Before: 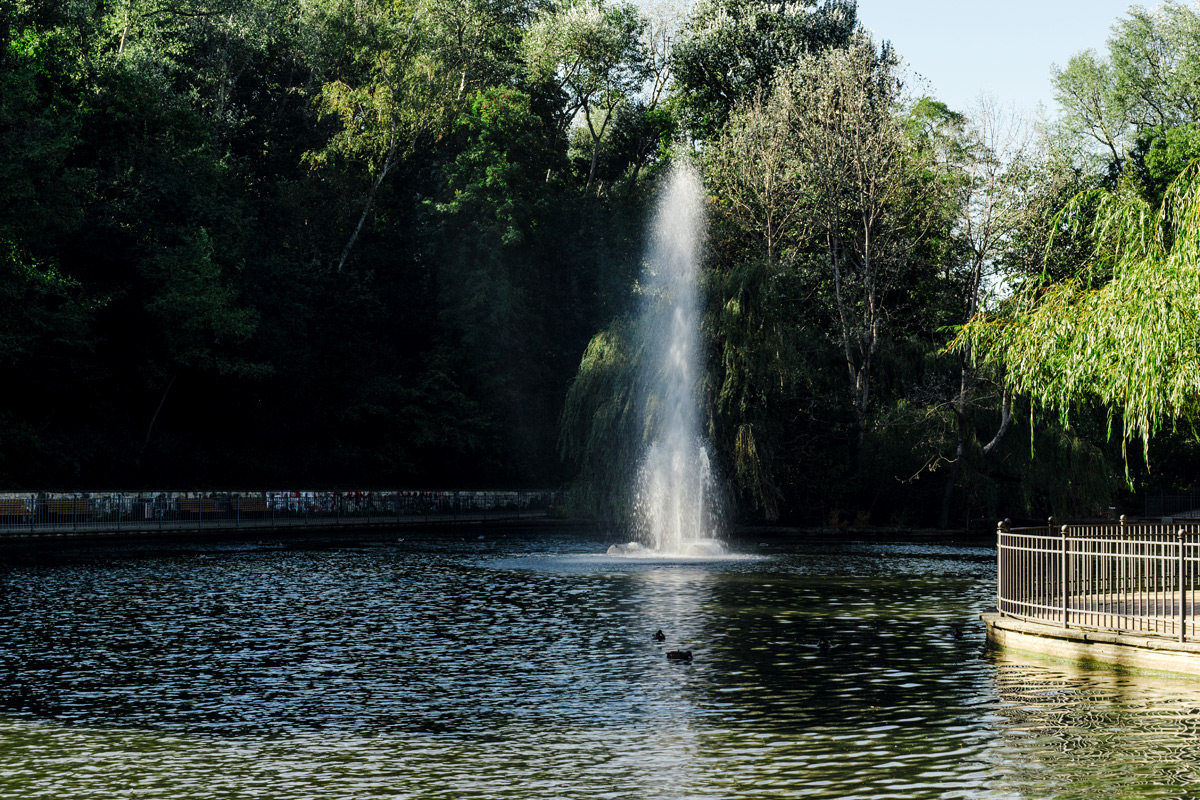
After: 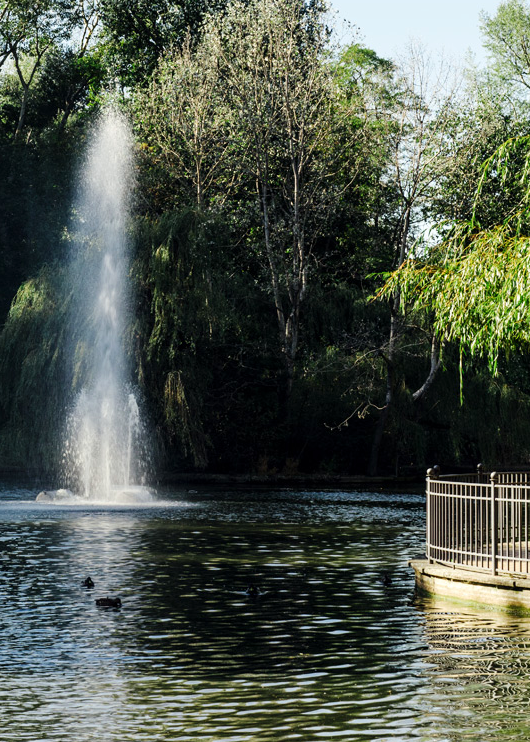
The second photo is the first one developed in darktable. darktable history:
base curve: curves: ch0 [(0, 0) (0.472, 0.508) (1, 1)]
crop: left 47.628%, top 6.643%, right 7.874%
